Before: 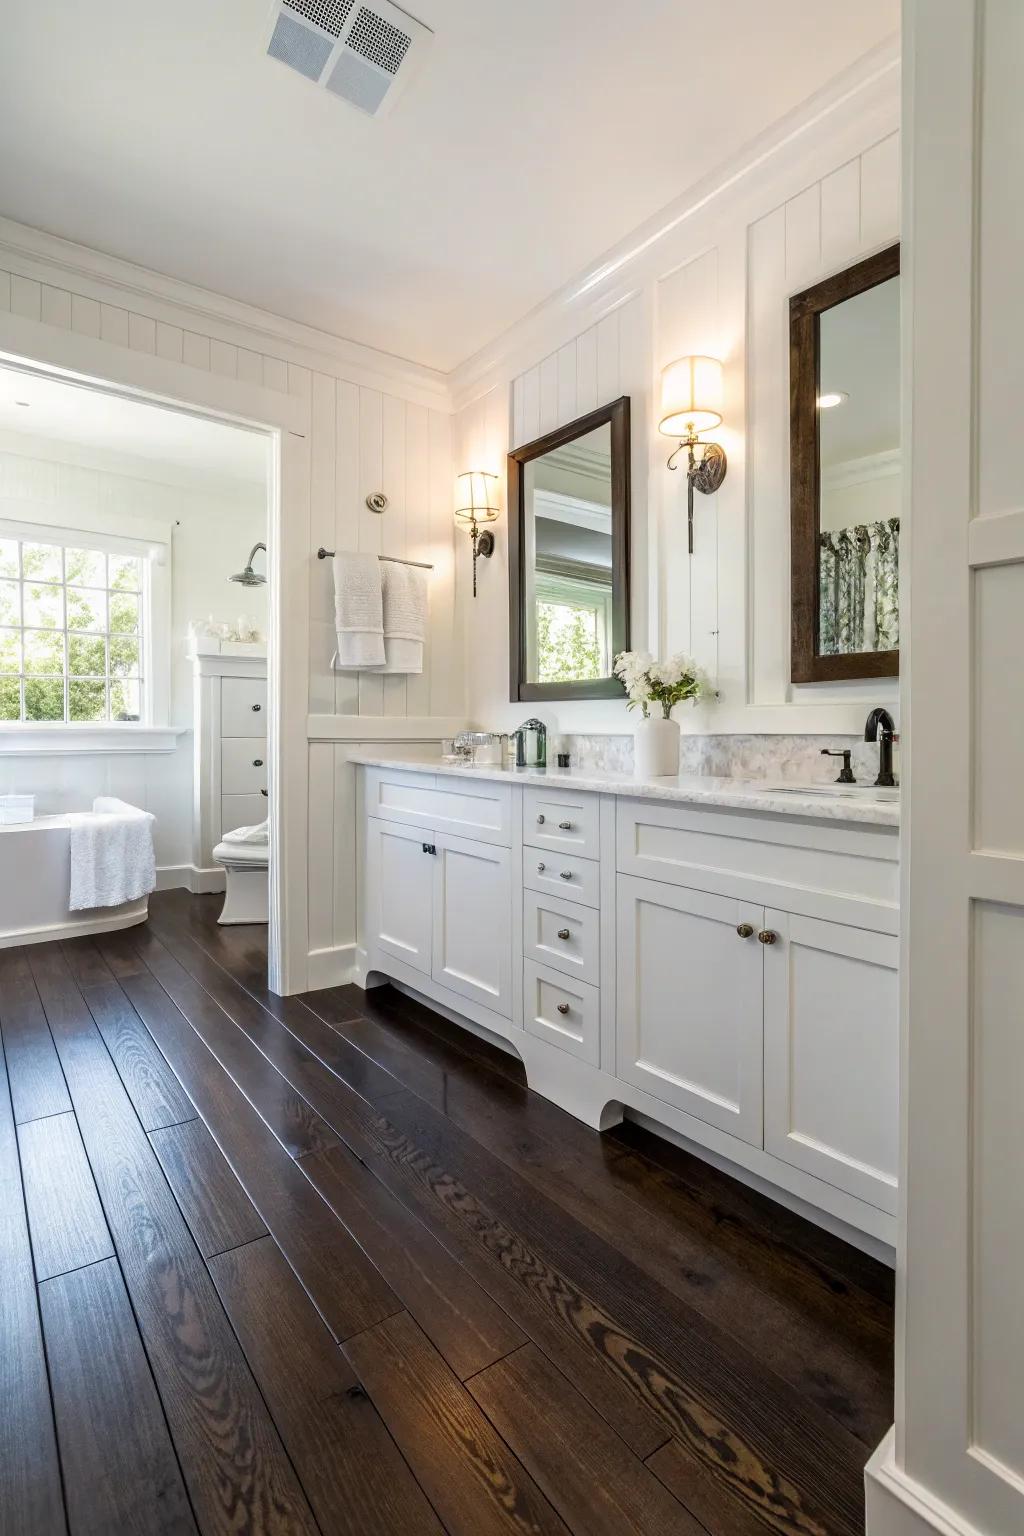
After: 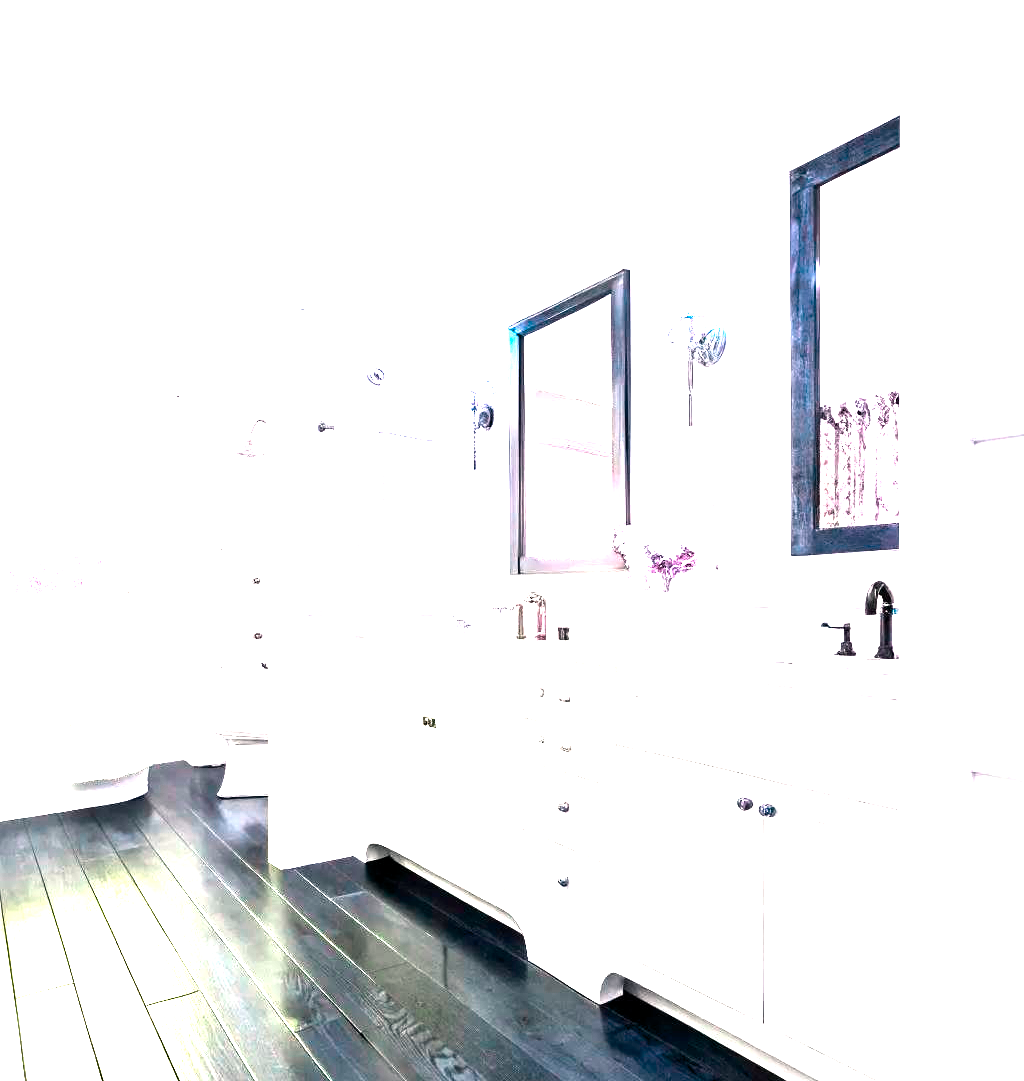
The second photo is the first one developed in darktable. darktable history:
crop and rotate: top 8.305%, bottom 21.305%
color balance rgb: highlights gain › chroma 1.605%, highlights gain › hue 55.61°, perceptual saturation grading › global saturation 0.906%, hue shift -148.58°, contrast 34.616%, saturation formula JzAzBz (2021)
exposure: black level correction 0.001, exposure 1.805 EV, compensate highlight preservation false
tone equalizer: -8 EV -0.444 EV, -7 EV -0.414 EV, -6 EV -0.306 EV, -5 EV -0.233 EV, -3 EV 0.211 EV, -2 EV 0.345 EV, -1 EV 0.374 EV, +0 EV 0.406 EV, smoothing diameter 24.79%, edges refinement/feathering 14.82, preserve details guided filter
